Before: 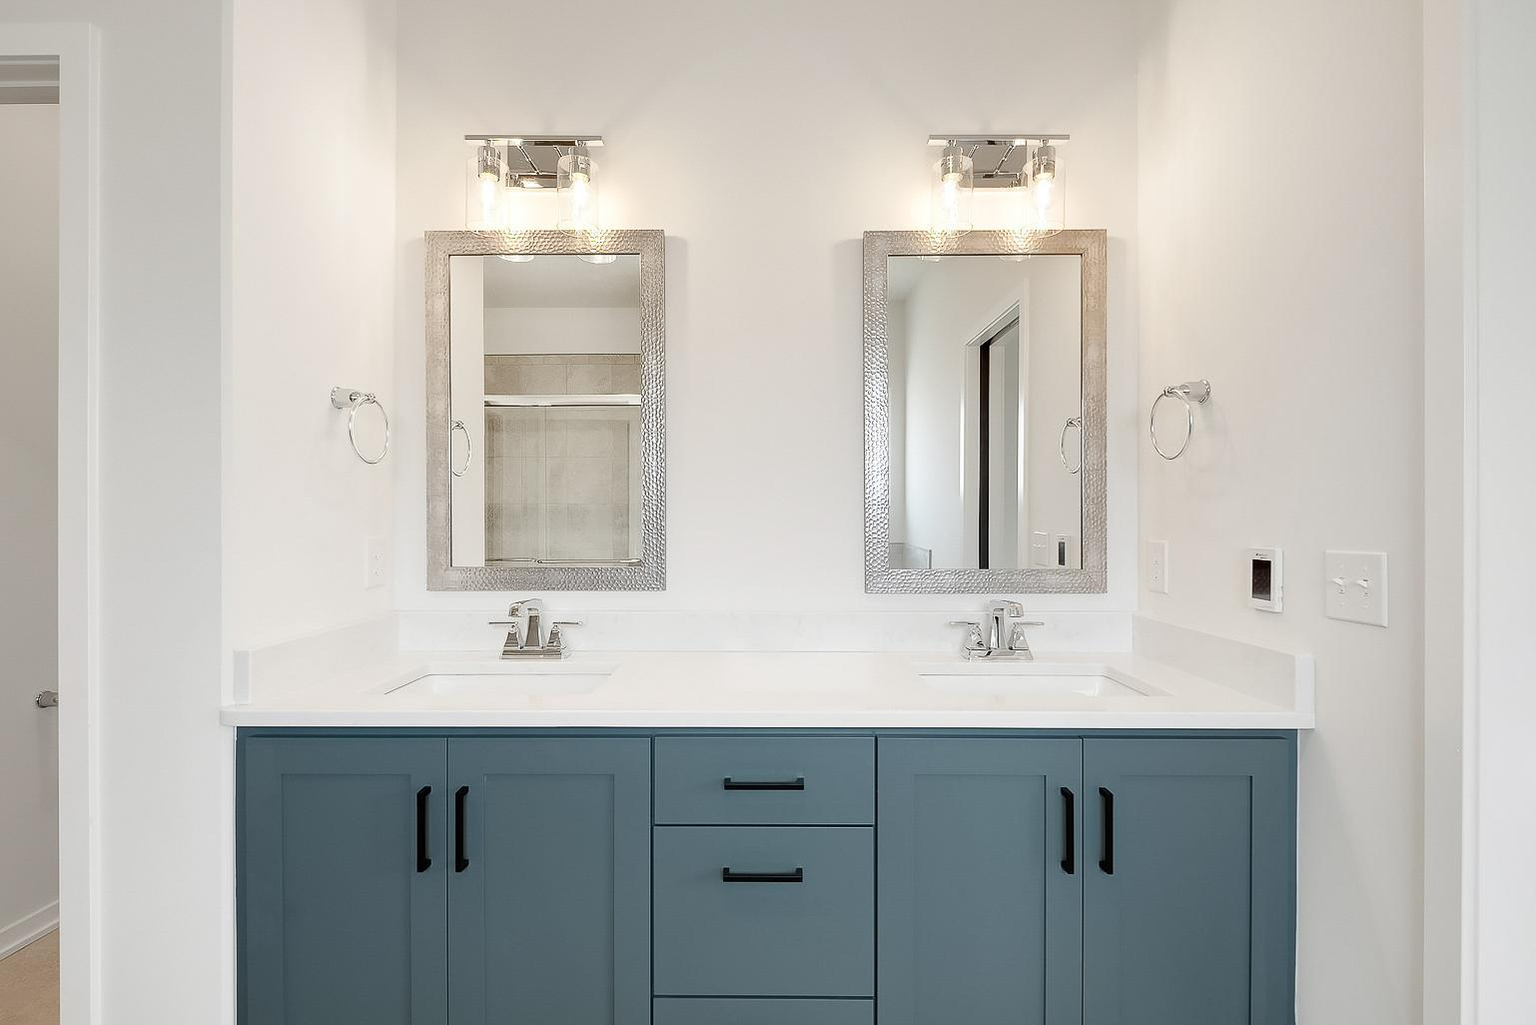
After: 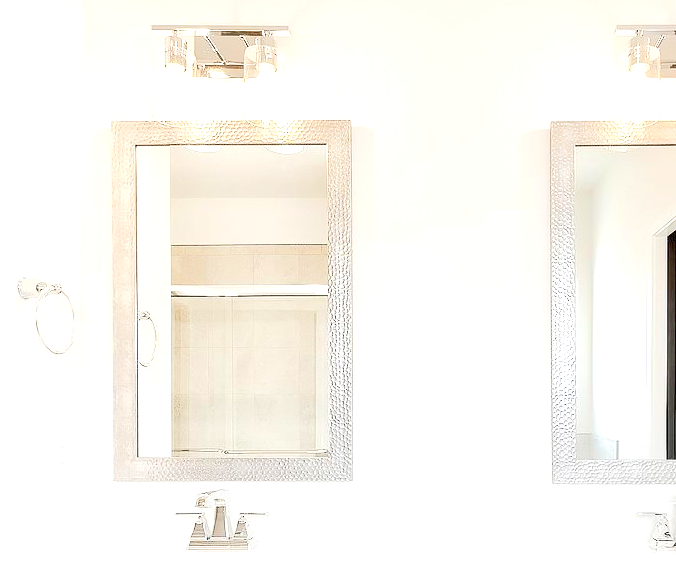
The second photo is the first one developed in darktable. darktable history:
tone equalizer: -8 EV 1.98 EV, -7 EV 1.96 EV, -6 EV 1.97 EV, -5 EV 1.97 EV, -4 EV 1.98 EV, -3 EV 1.49 EV, -2 EV 0.997 EV, -1 EV 0.514 EV, edges refinement/feathering 500, mask exposure compensation -1.57 EV, preserve details no
crop: left 20.478%, top 10.818%, right 35.545%, bottom 34.418%
